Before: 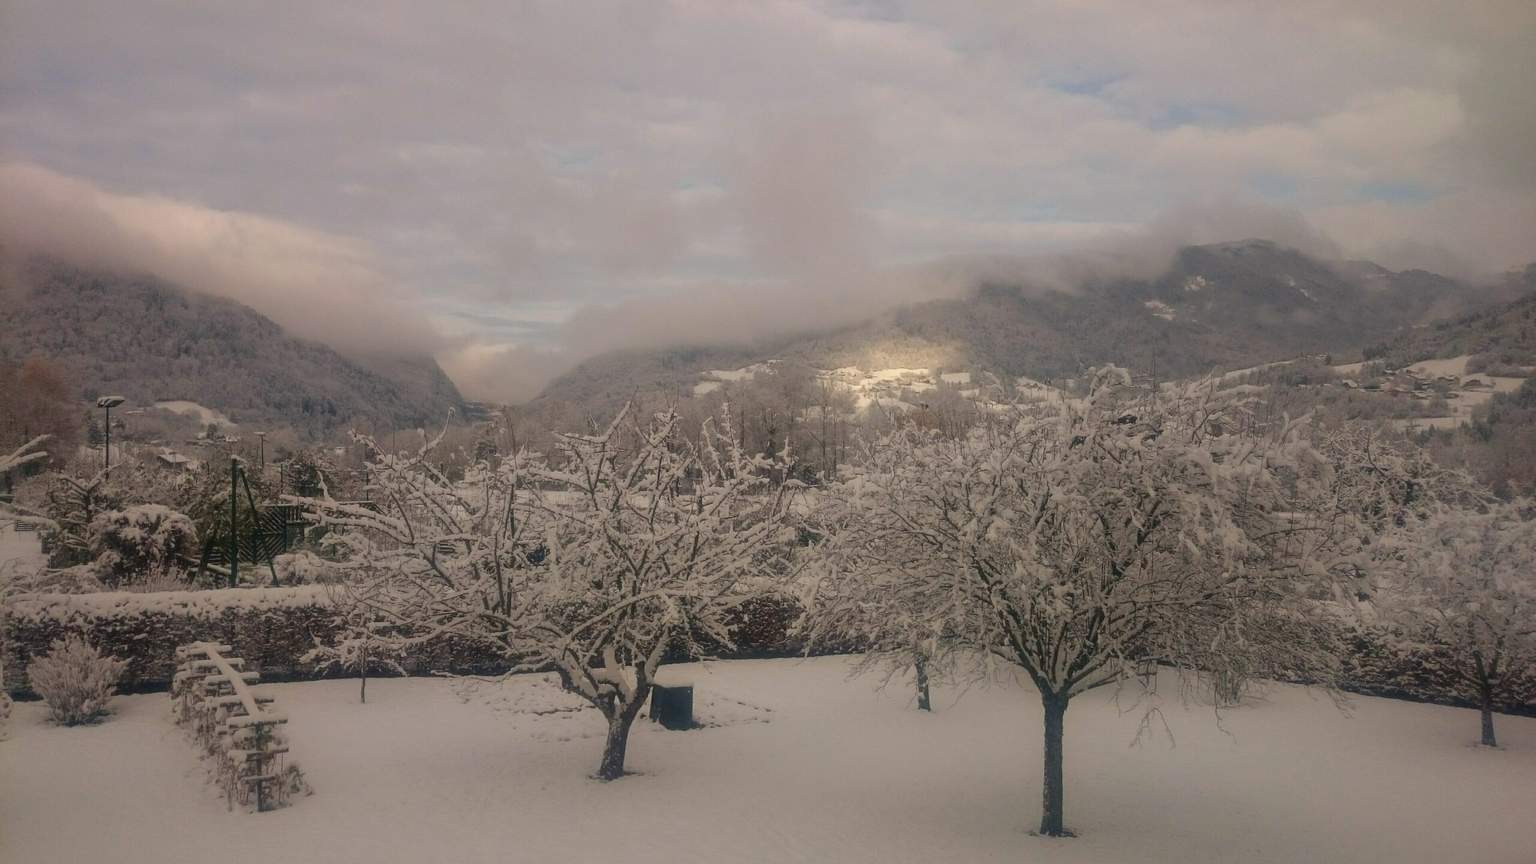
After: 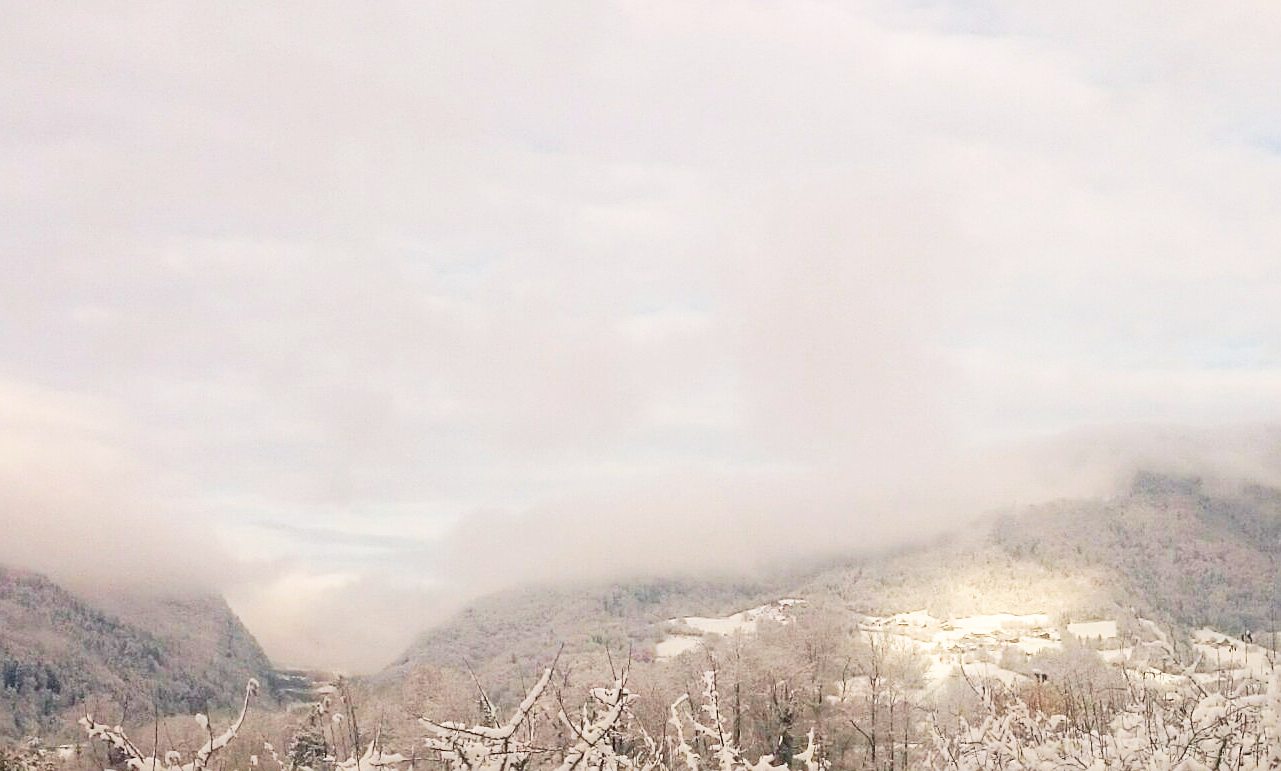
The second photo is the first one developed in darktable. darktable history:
base curve: curves: ch0 [(0, 0) (0.007, 0.004) (0.027, 0.03) (0.046, 0.07) (0.207, 0.54) (0.442, 0.872) (0.673, 0.972) (1, 1)], preserve colors none
sharpen: on, module defaults
crop: left 19.556%, right 30.401%, bottom 46.458%
